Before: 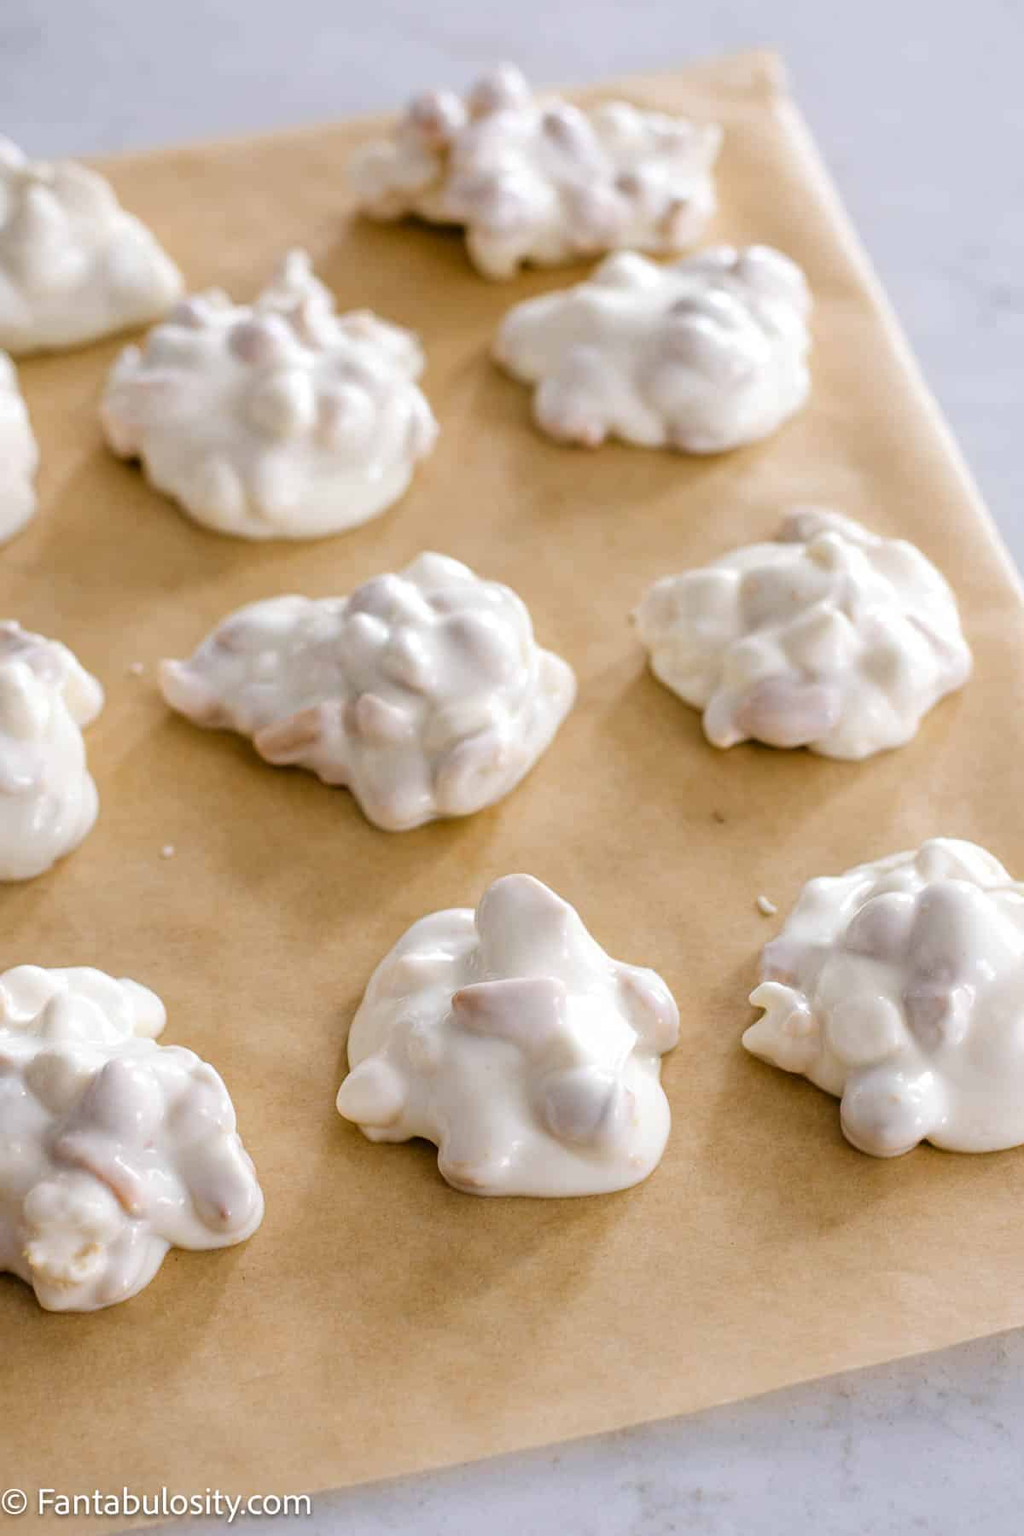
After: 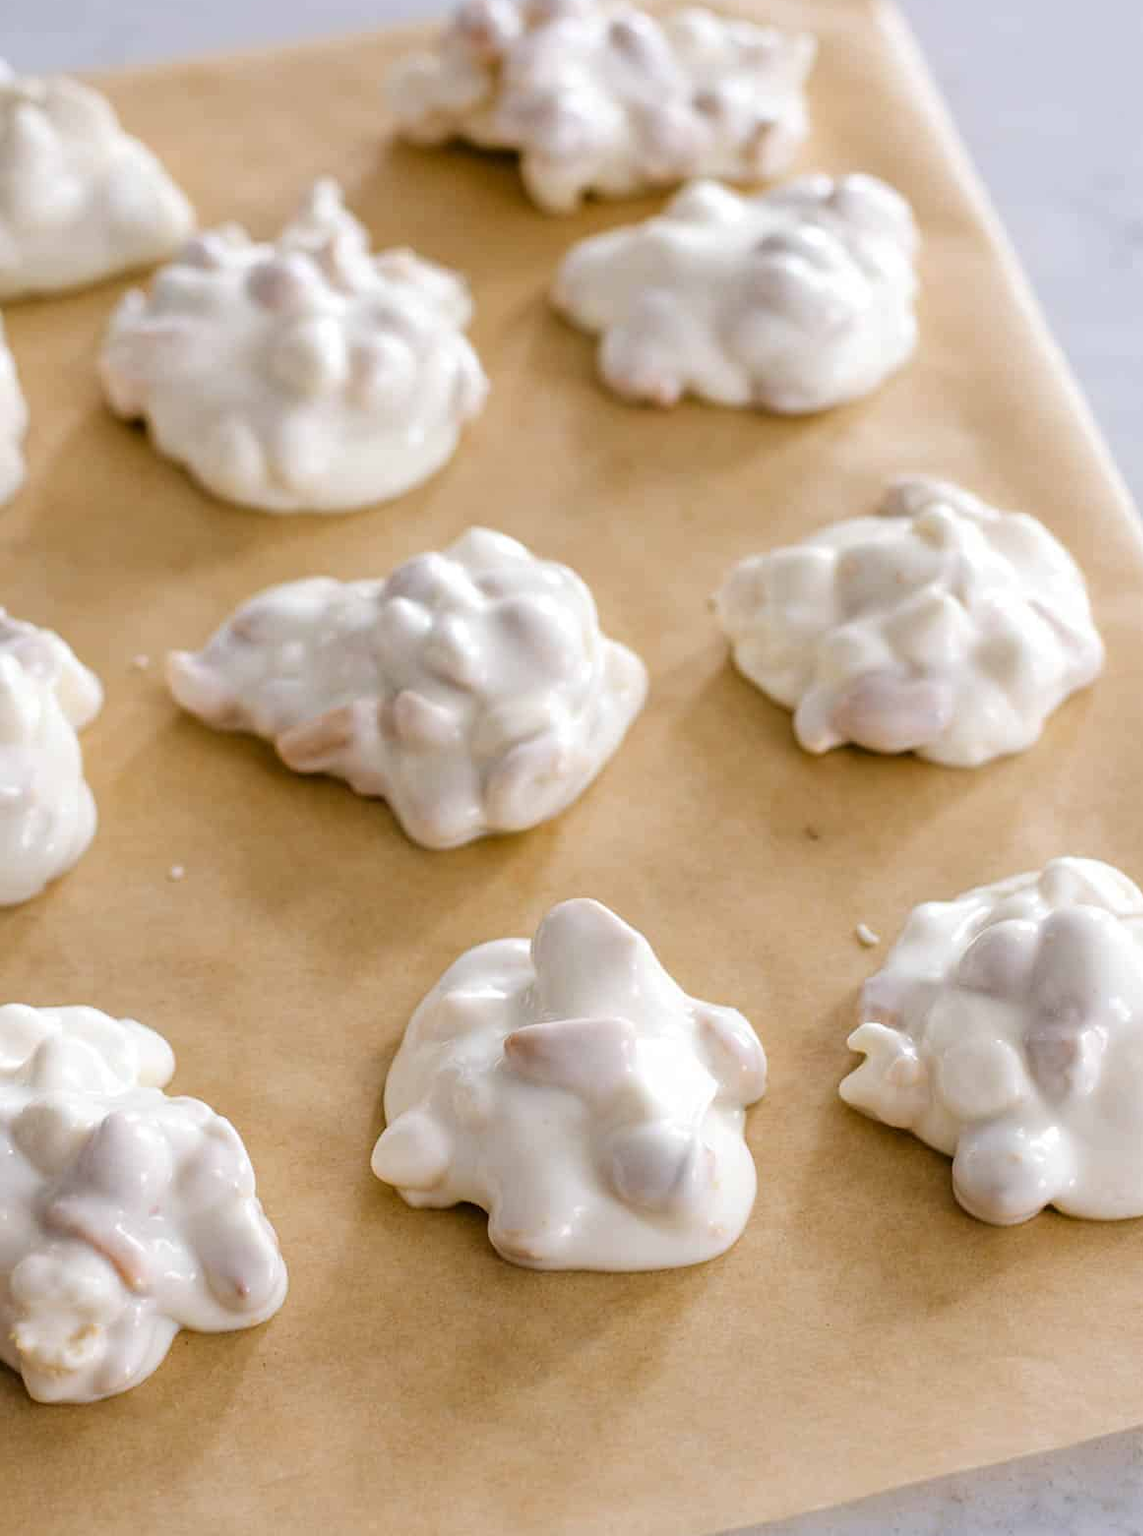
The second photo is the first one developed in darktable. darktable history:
crop: left 1.488%, top 6.199%, right 1.671%, bottom 7.066%
